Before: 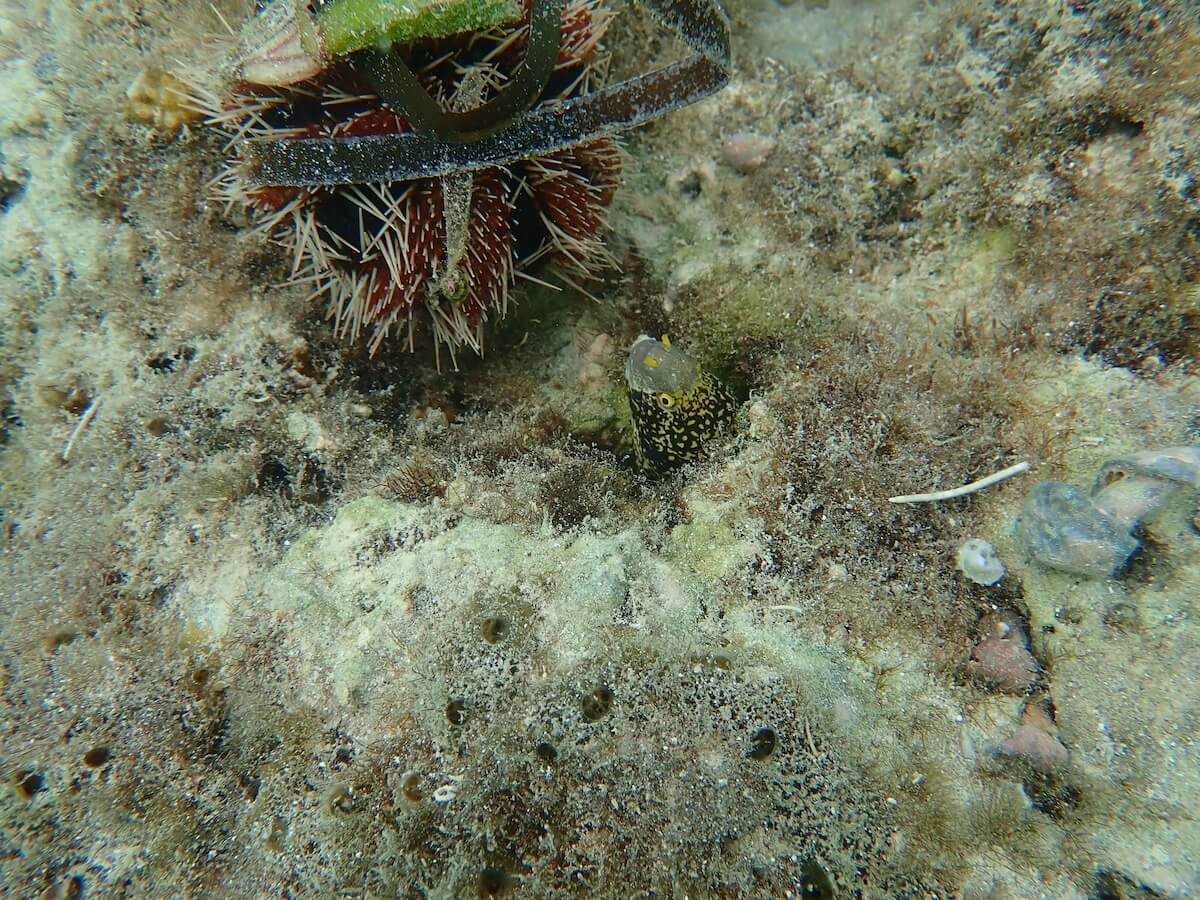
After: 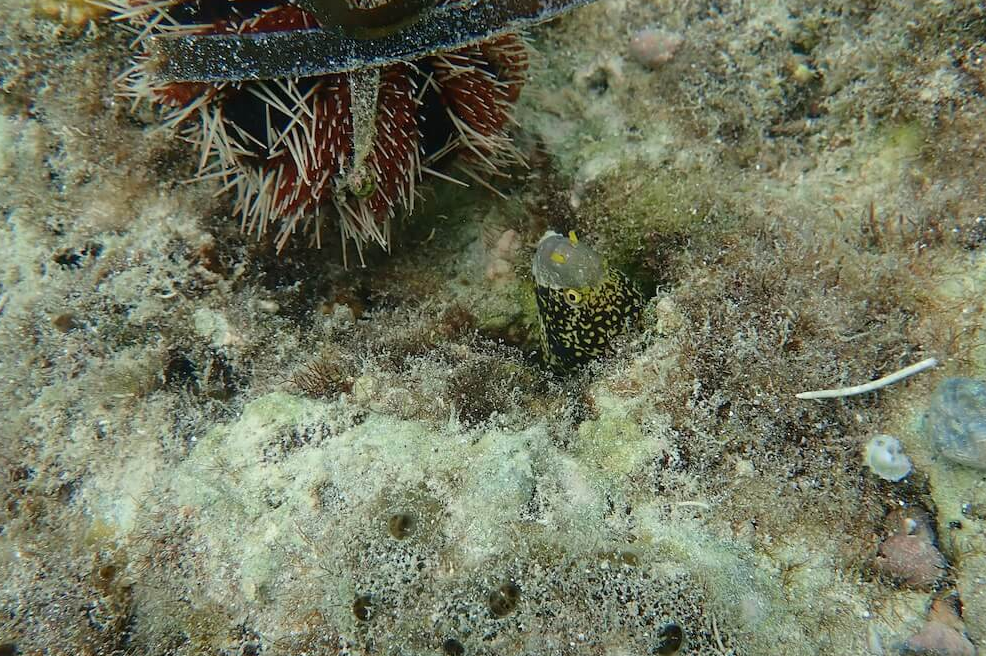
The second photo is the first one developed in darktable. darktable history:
crop: left 7.817%, top 11.663%, right 9.934%, bottom 15.42%
